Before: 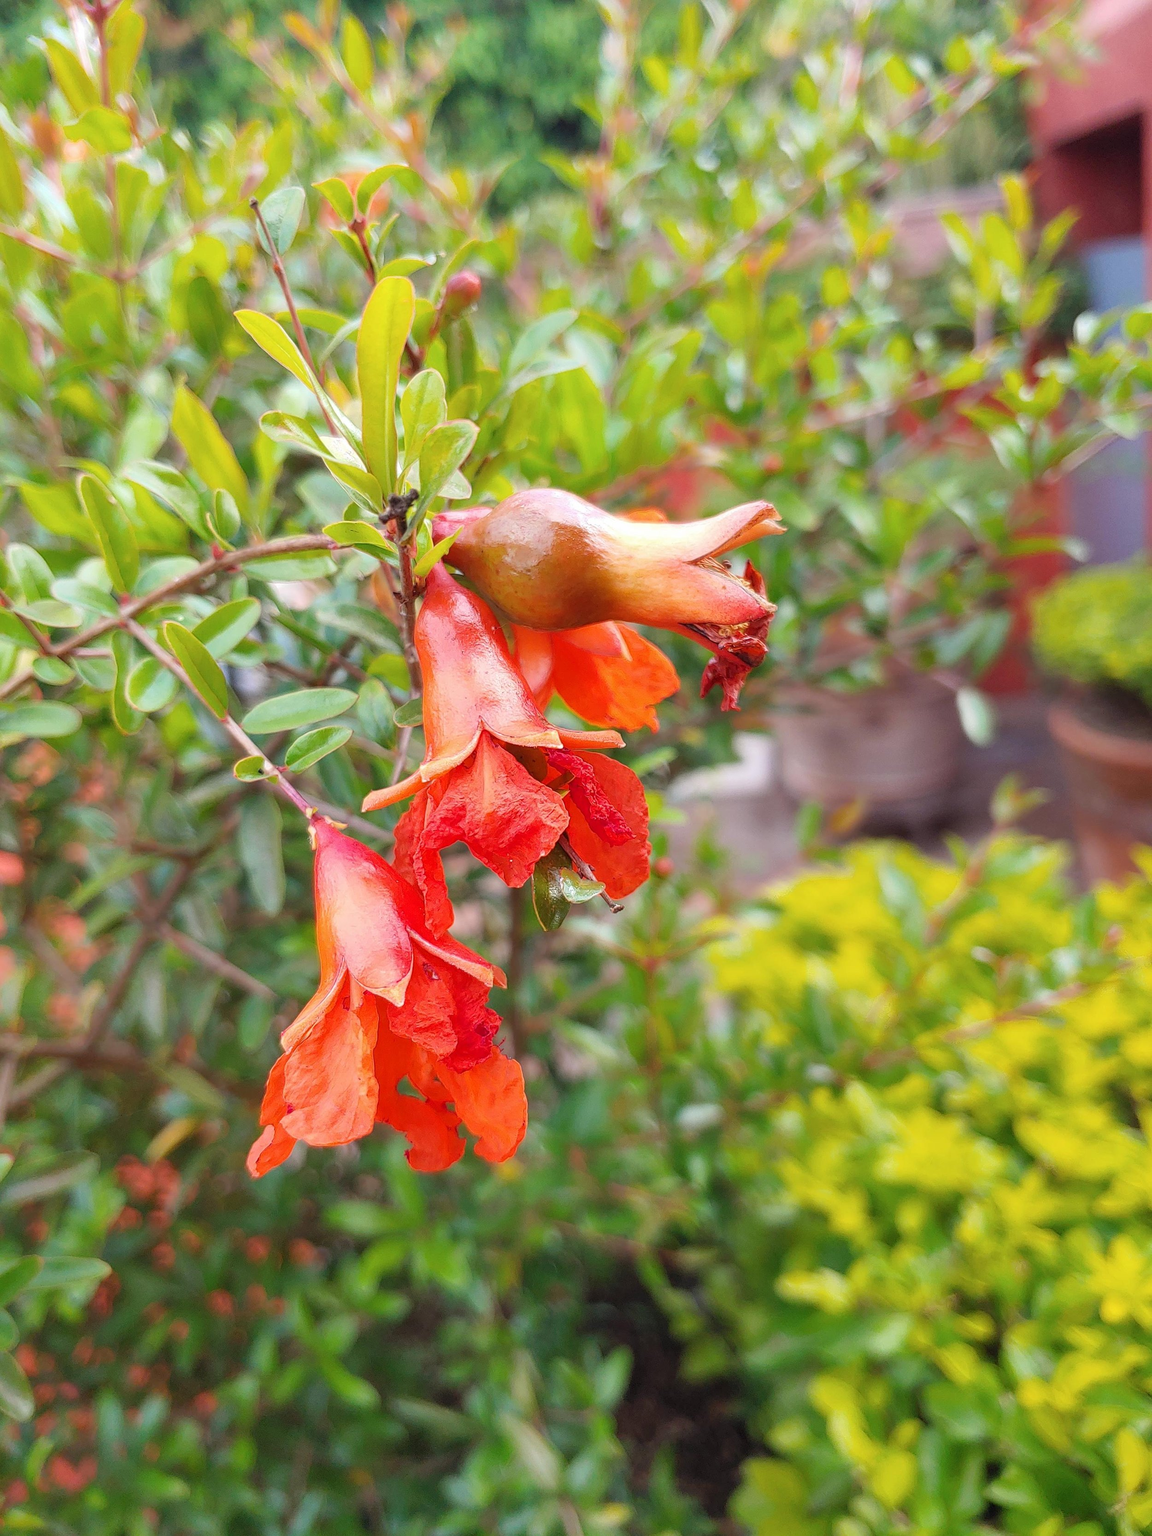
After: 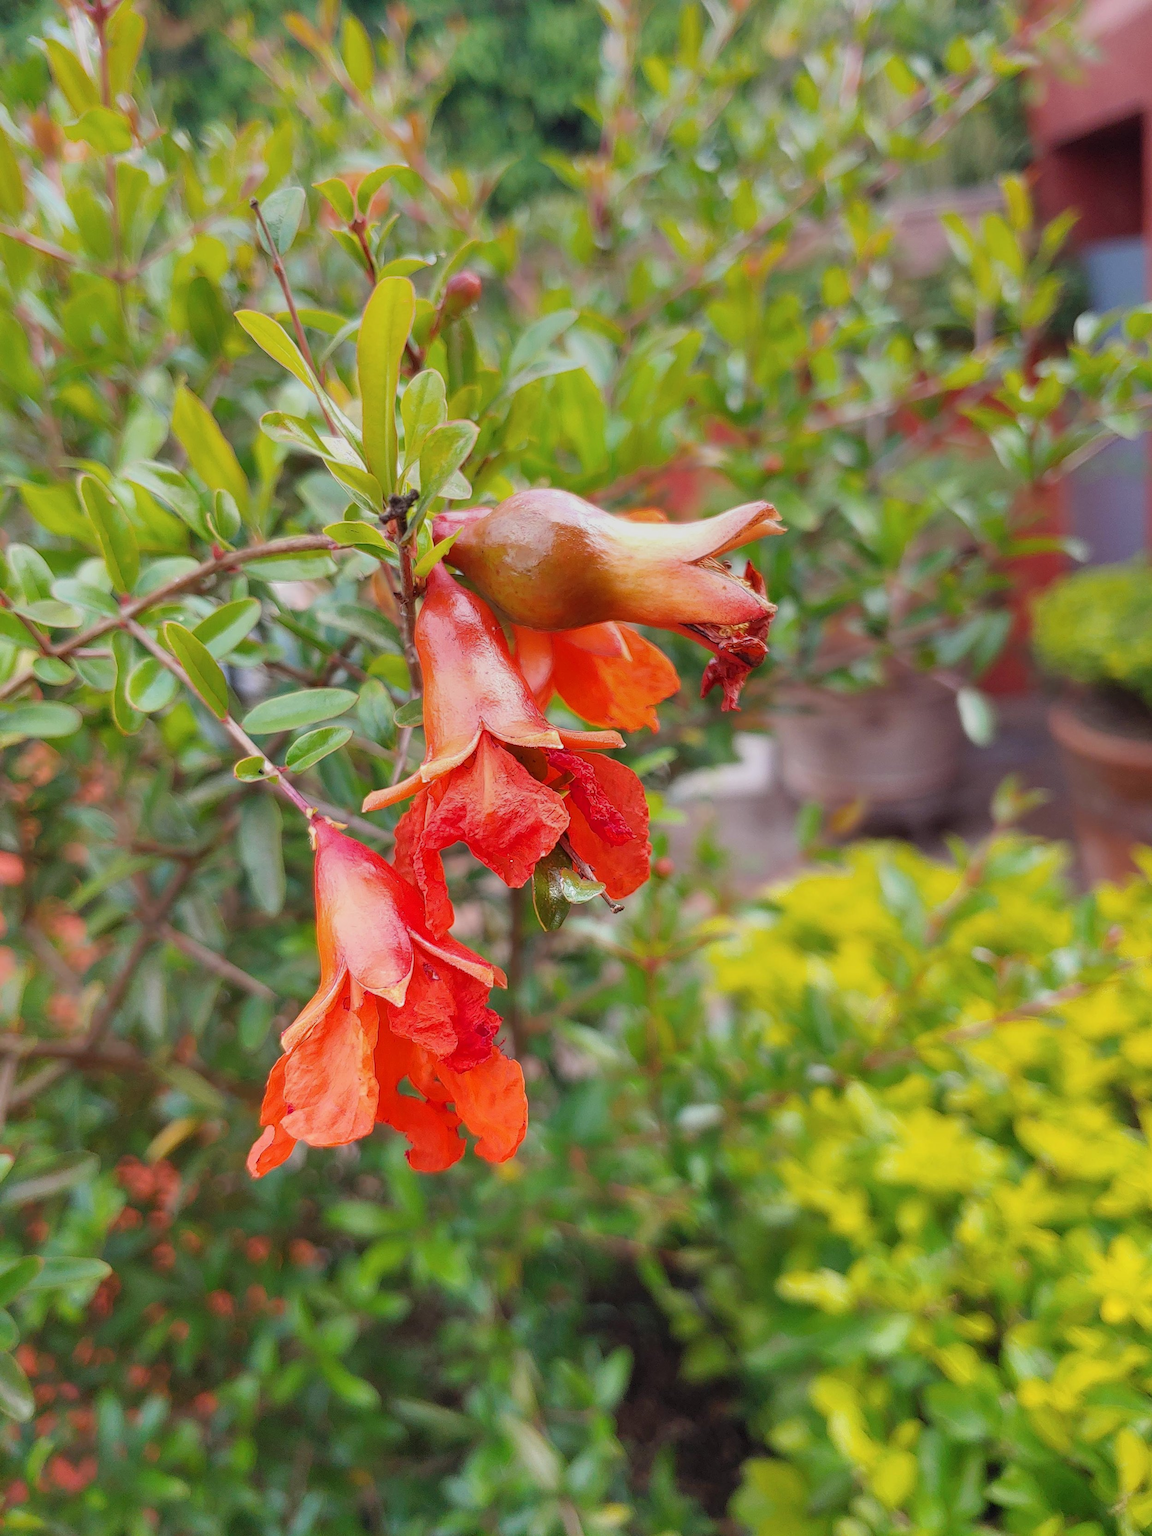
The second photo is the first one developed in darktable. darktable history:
exposure: compensate highlight preservation false
graduated density: on, module defaults
